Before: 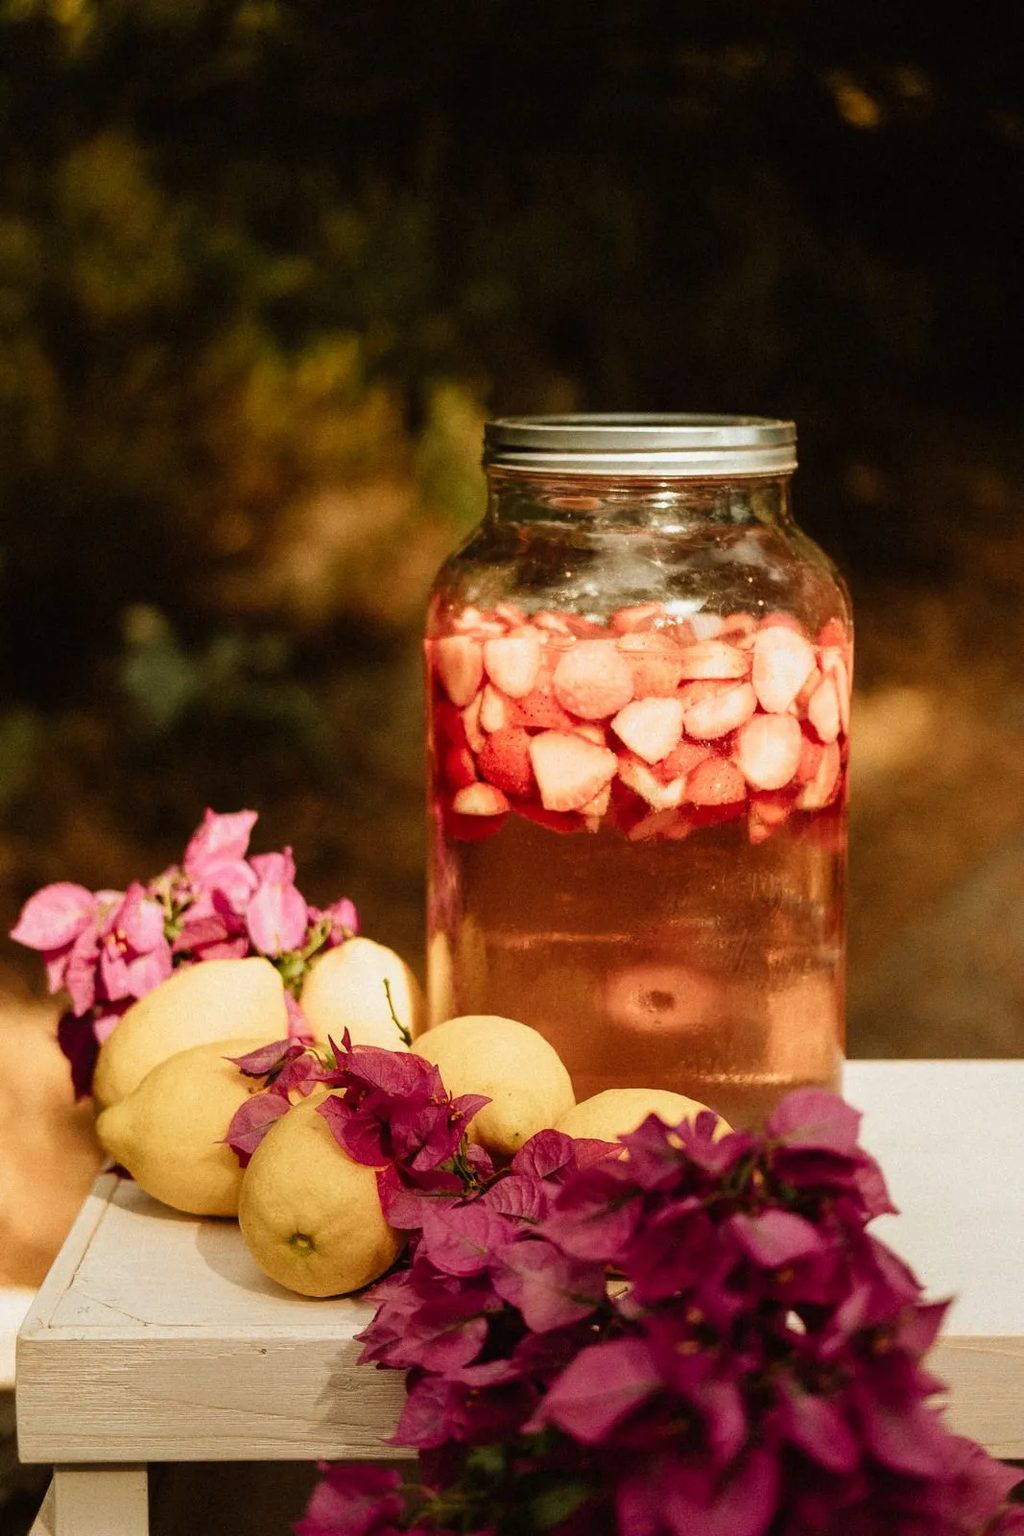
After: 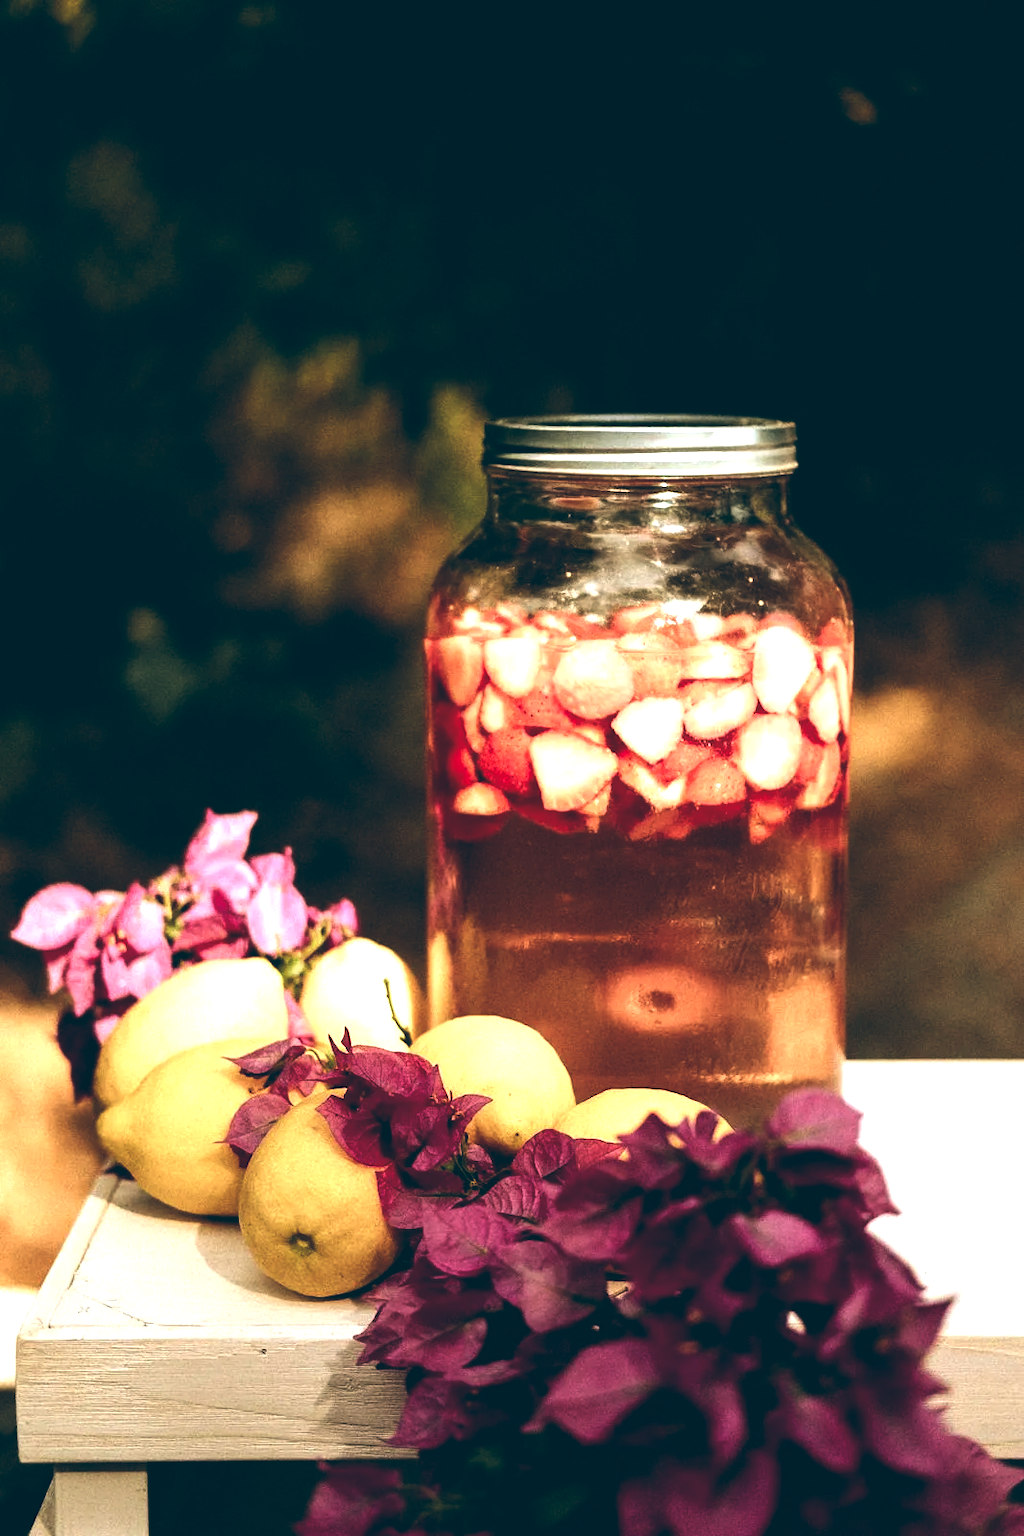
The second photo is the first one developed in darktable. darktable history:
exposure: exposure -0.072 EV, compensate highlight preservation false
tone equalizer: -8 EV -0.75 EV, -7 EV -0.7 EV, -6 EV -0.6 EV, -5 EV -0.4 EV, -3 EV 0.4 EV, -2 EV 0.6 EV, -1 EV 0.7 EV, +0 EV 0.75 EV, edges refinement/feathering 500, mask exposure compensation -1.57 EV, preserve details no
color balance: lift [1.016, 0.983, 1, 1.017], gamma [0.958, 1, 1, 1], gain [0.981, 1.007, 0.993, 1.002], input saturation 118.26%, contrast 13.43%, contrast fulcrum 21.62%, output saturation 82.76%
white balance: red 0.974, blue 1.044
